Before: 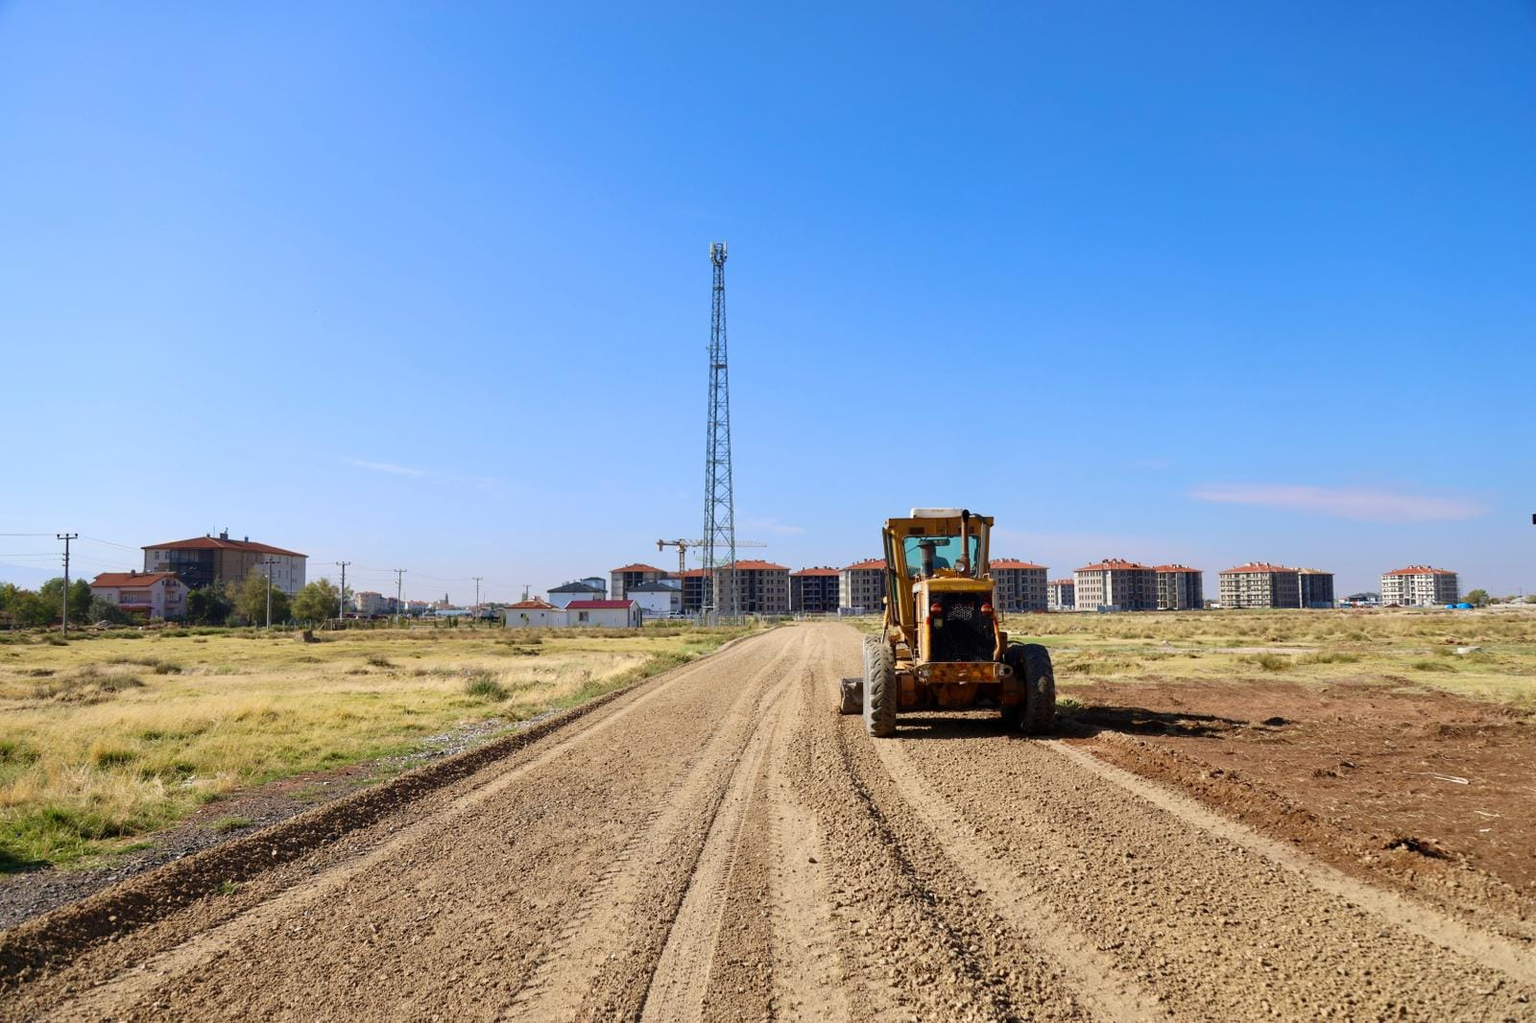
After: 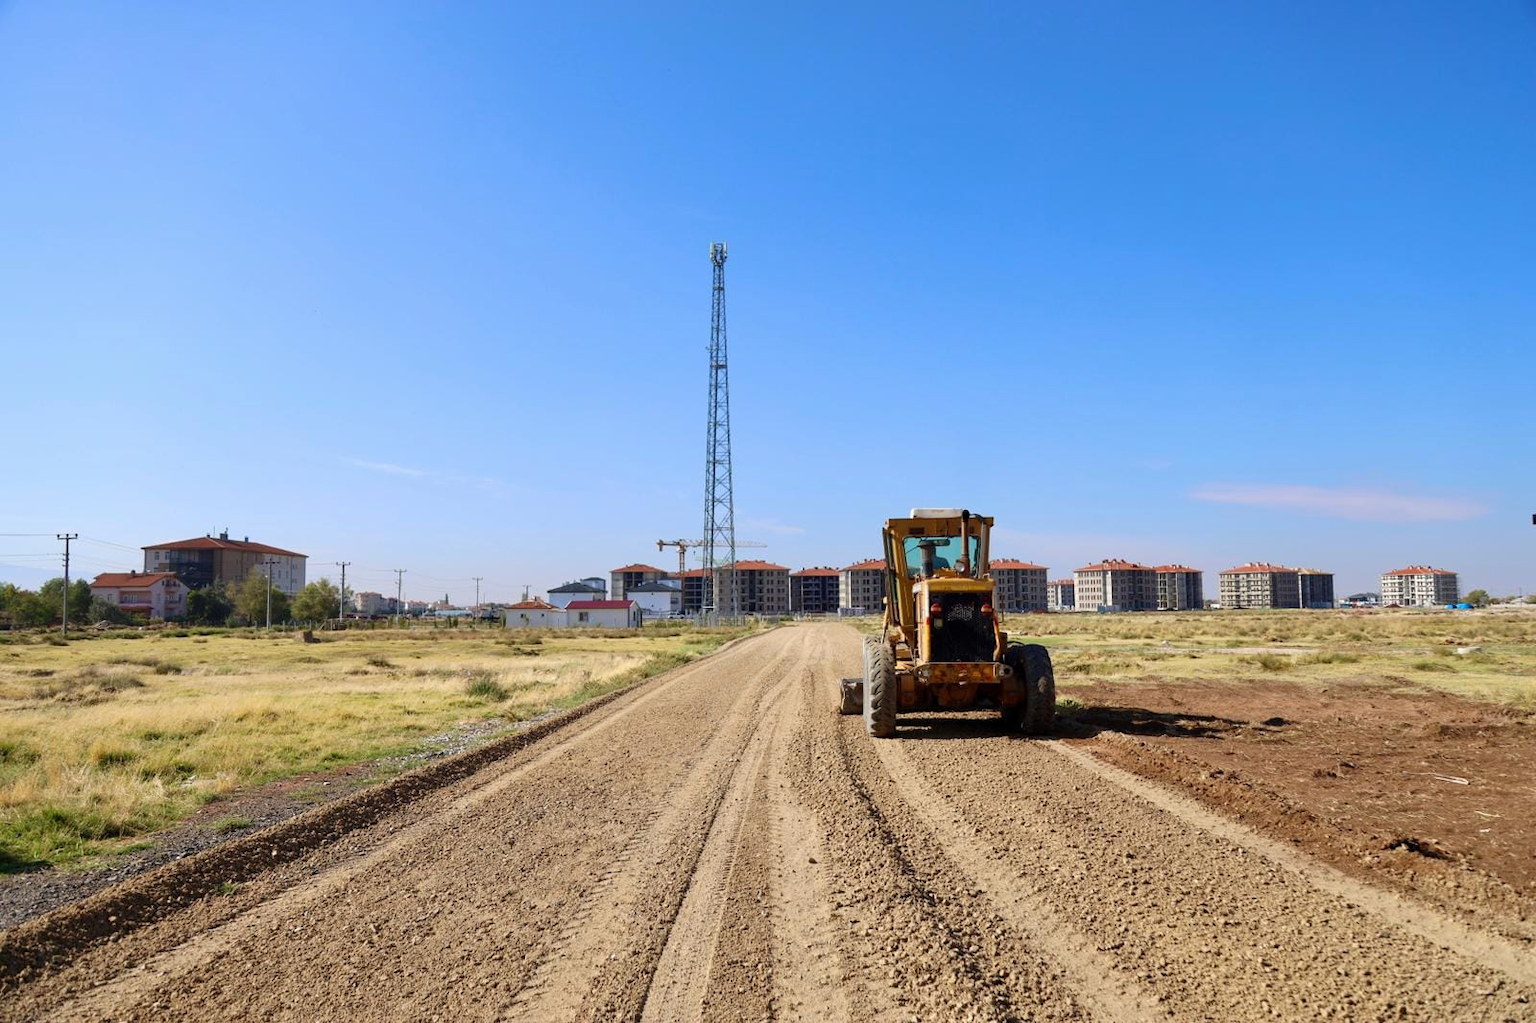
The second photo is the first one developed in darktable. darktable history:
color correction: highlights b* 0.045, saturation 0.982
